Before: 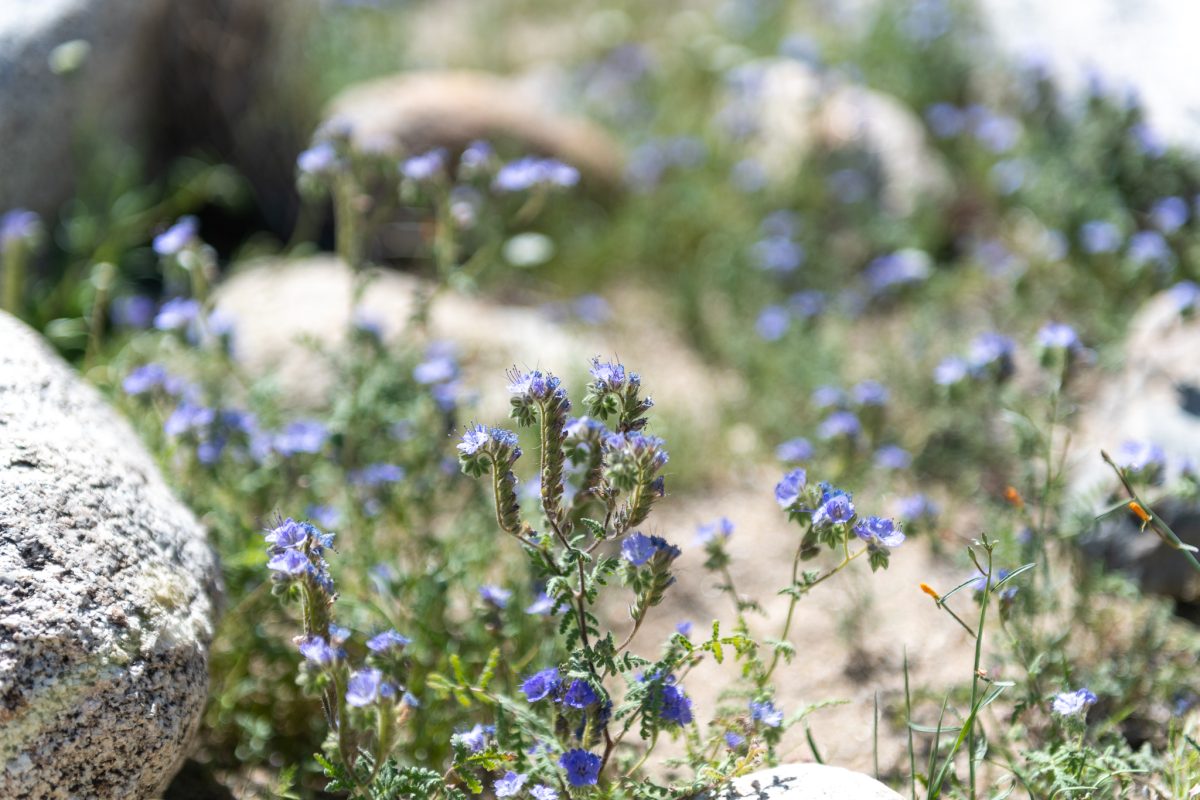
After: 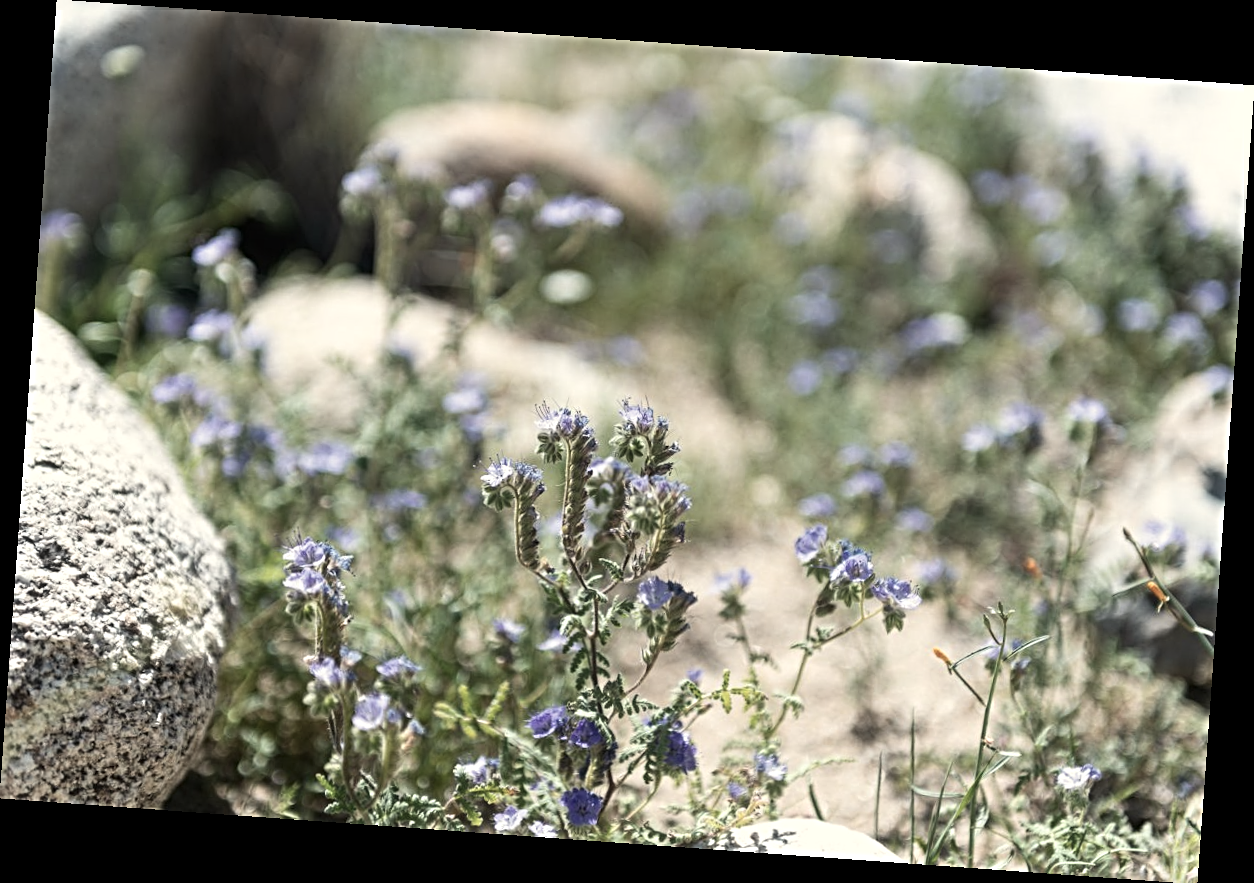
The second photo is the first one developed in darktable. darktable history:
contrast brightness saturation: contrast 0.1, saturation -0.36
rotate and perspective: rotation 4.1°, automatic cropping off
haze removal: strength -0.05
white balance: red 1.029, blue 0.92
sharpen: radius 4
